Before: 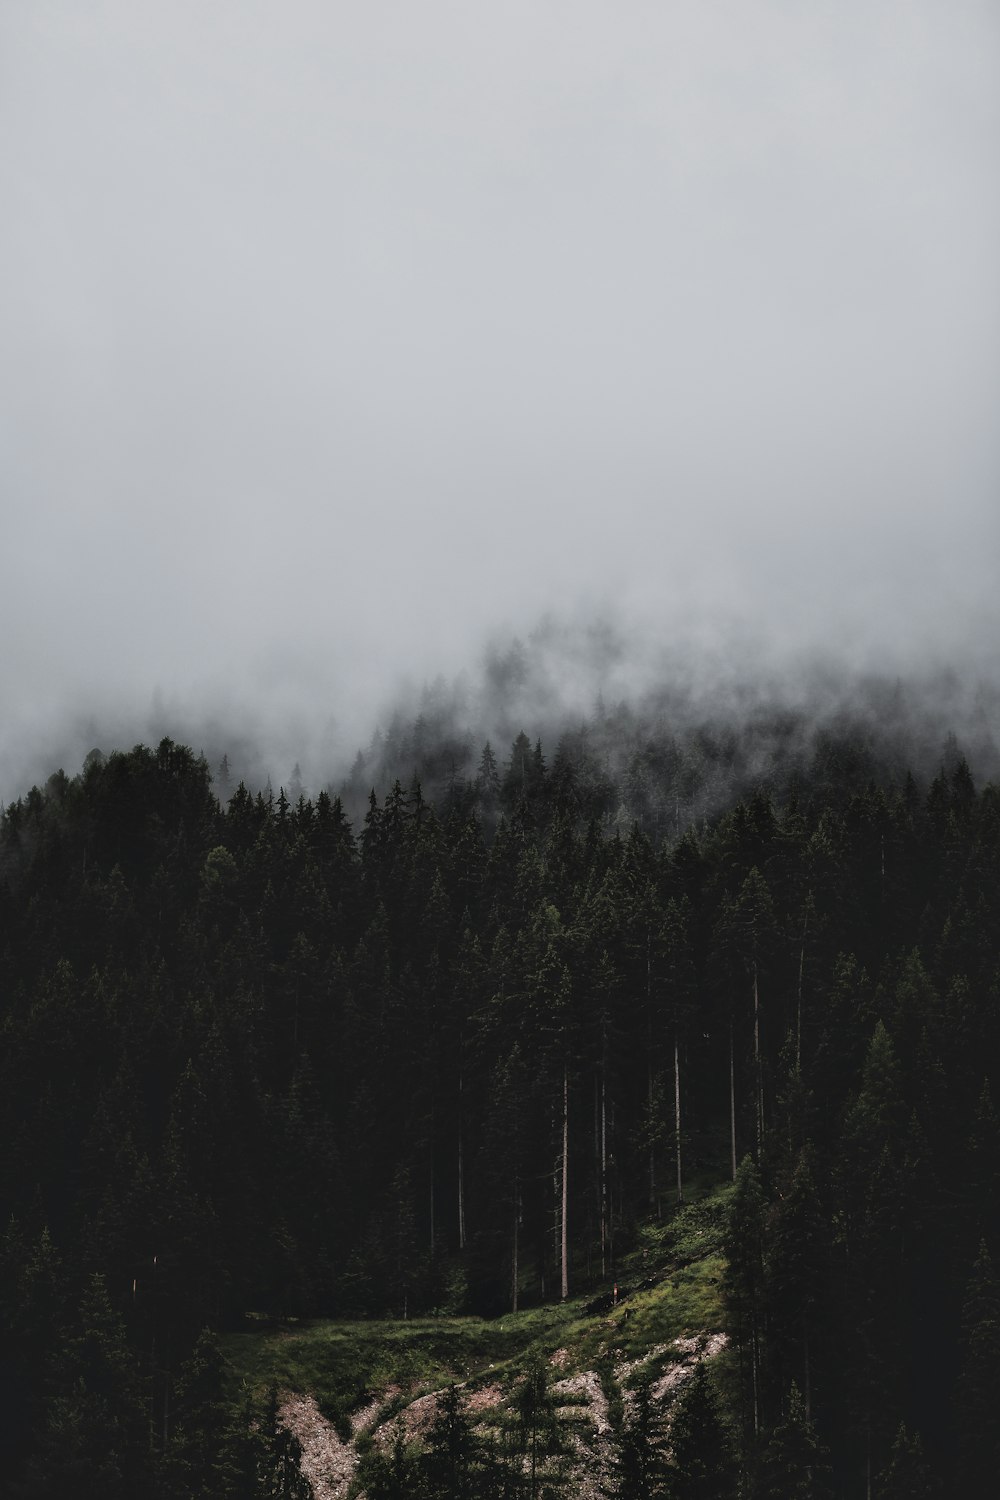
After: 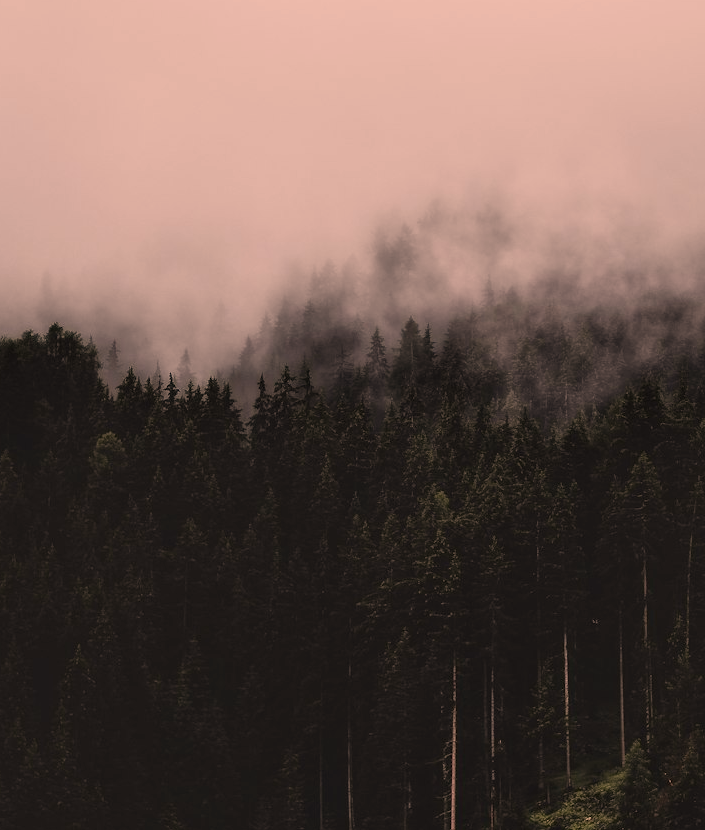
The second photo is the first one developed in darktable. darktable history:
color correction: highlights a* 21.88, highlights b* 22.25
color zones: curves: ch0 [(0, 0.5) (0.143, 0.5) (0.286, 0.456) (0.429, 0.5) (0.571, 0.5) (0.714, 0.5) (0.857, 0.5) (1, 0.5)]; ch1 [(0, 0.5) (0.143, 0.5) (0.286, 0.422) (0.429, 0.5) (0.571, 0.5) (0.714, 0.5) (0.857, 0.5) (1, 0.5)]
crop: left 11.123%, top 27.61%, right 18.3%, bottom 17.034%
